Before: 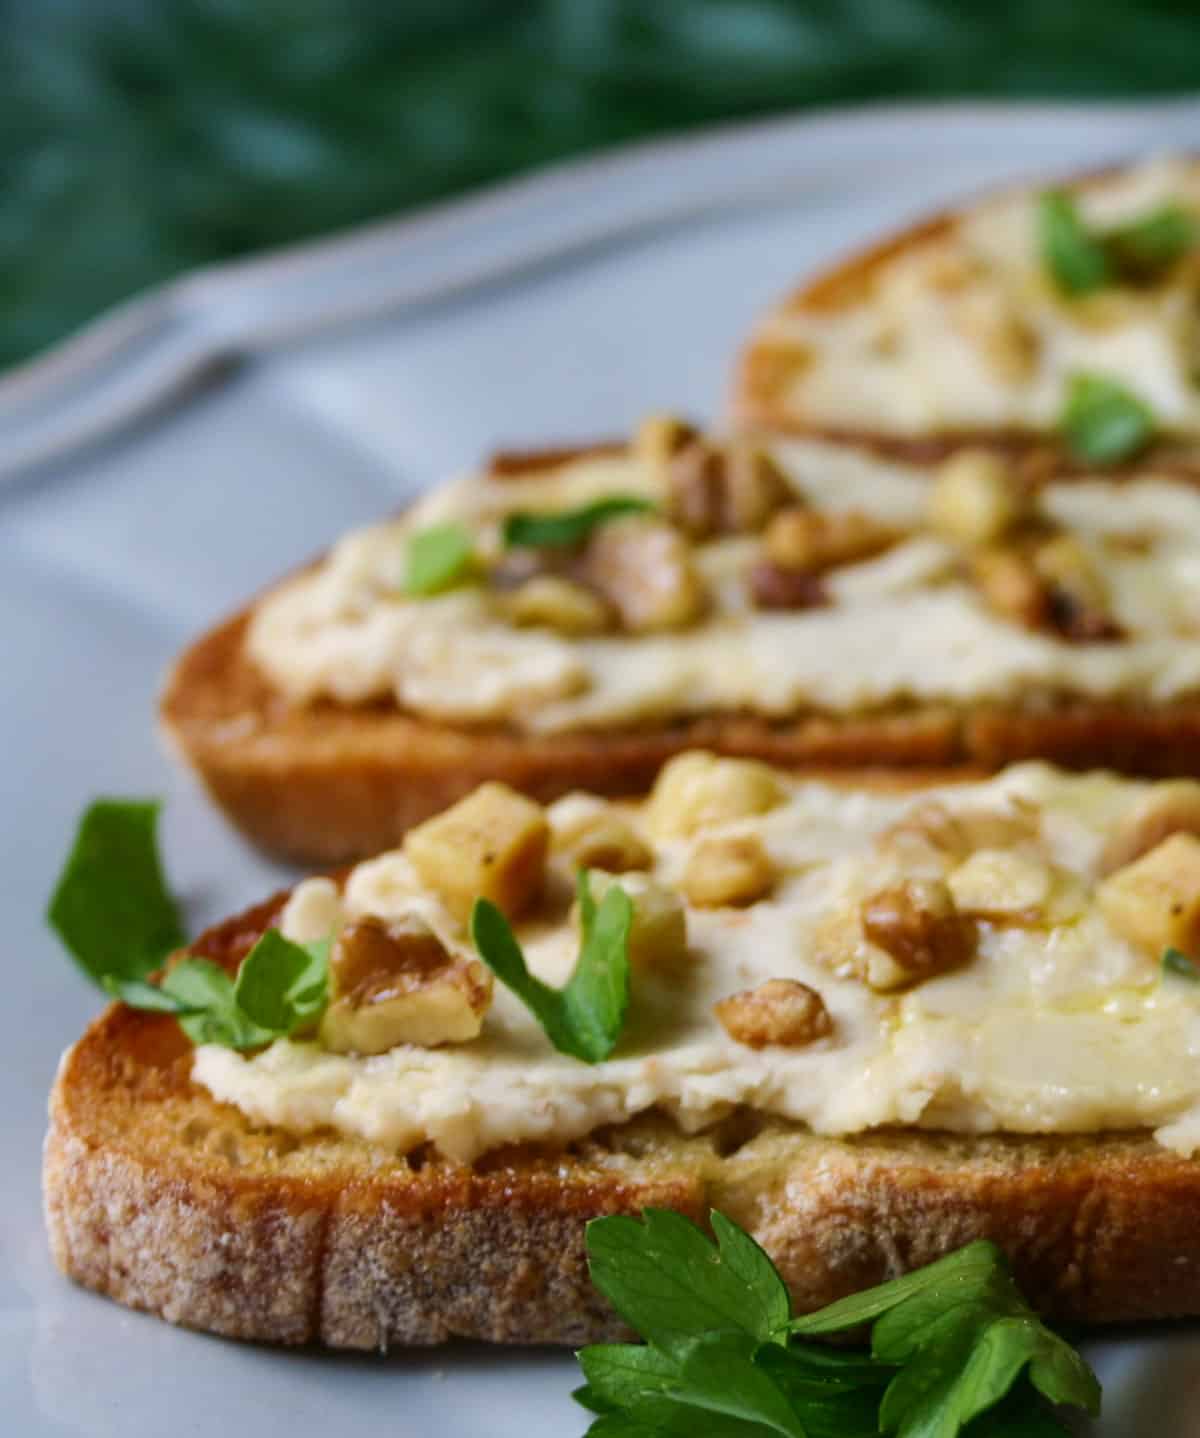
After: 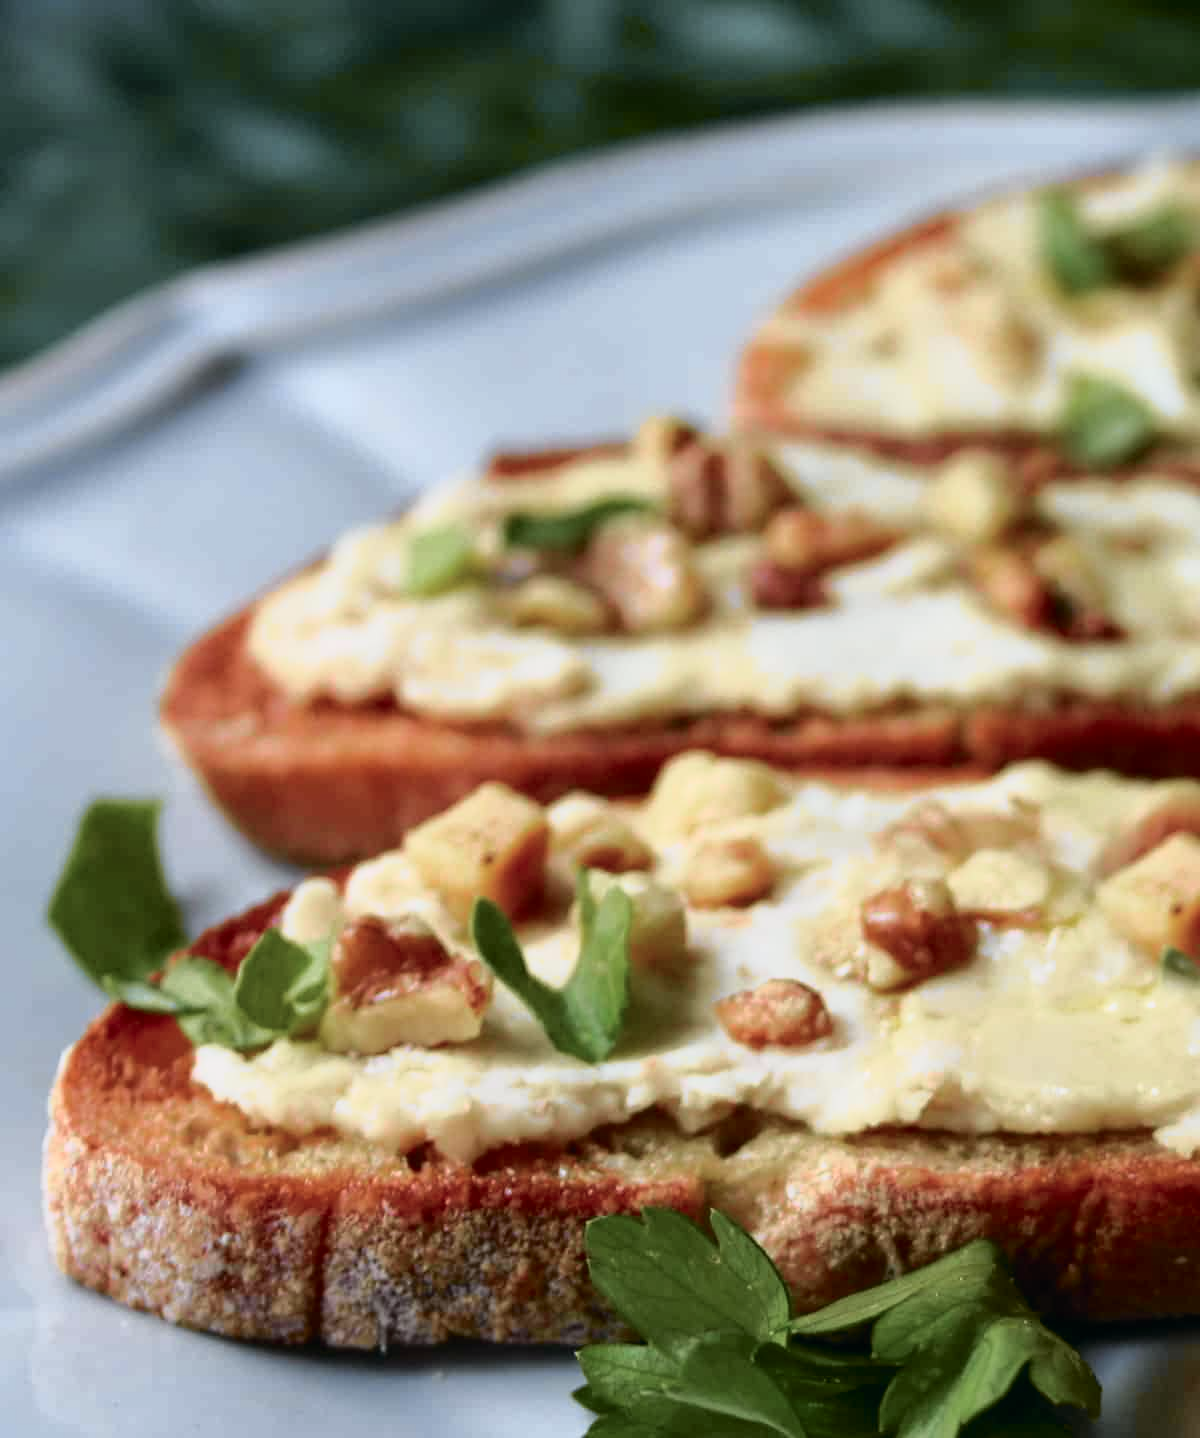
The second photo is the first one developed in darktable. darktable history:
tone curve: curves: ch0 [(0, 0) (0.105, 0.068) (0.195, 0.162) (0.283, 0.283) (0.384, 0.404) (0.485, 0.531) (0.638, 0.681) (0.795, 0.879) (1, 0.977)]; ch1 [(0, 0) (0.161, 0.092) (0.35, 0.33) (0.379, 0.401) (0.456, 0.469) (0.504, 0.498) (0.53, 0.532) (0.58, 0.619) (0.635, 0.671) (1, 1)]; ch2 [(0, 0) (0.371, 0.362) (0.437, 0.437) (0.483, 0.484) (0.53, 0.515) (0.56, 0.58) (0.622, 0.606) (1, 1)], color space Lab, independent channels, preserve colors none
contrast brightness saturation: saturation -0.05
